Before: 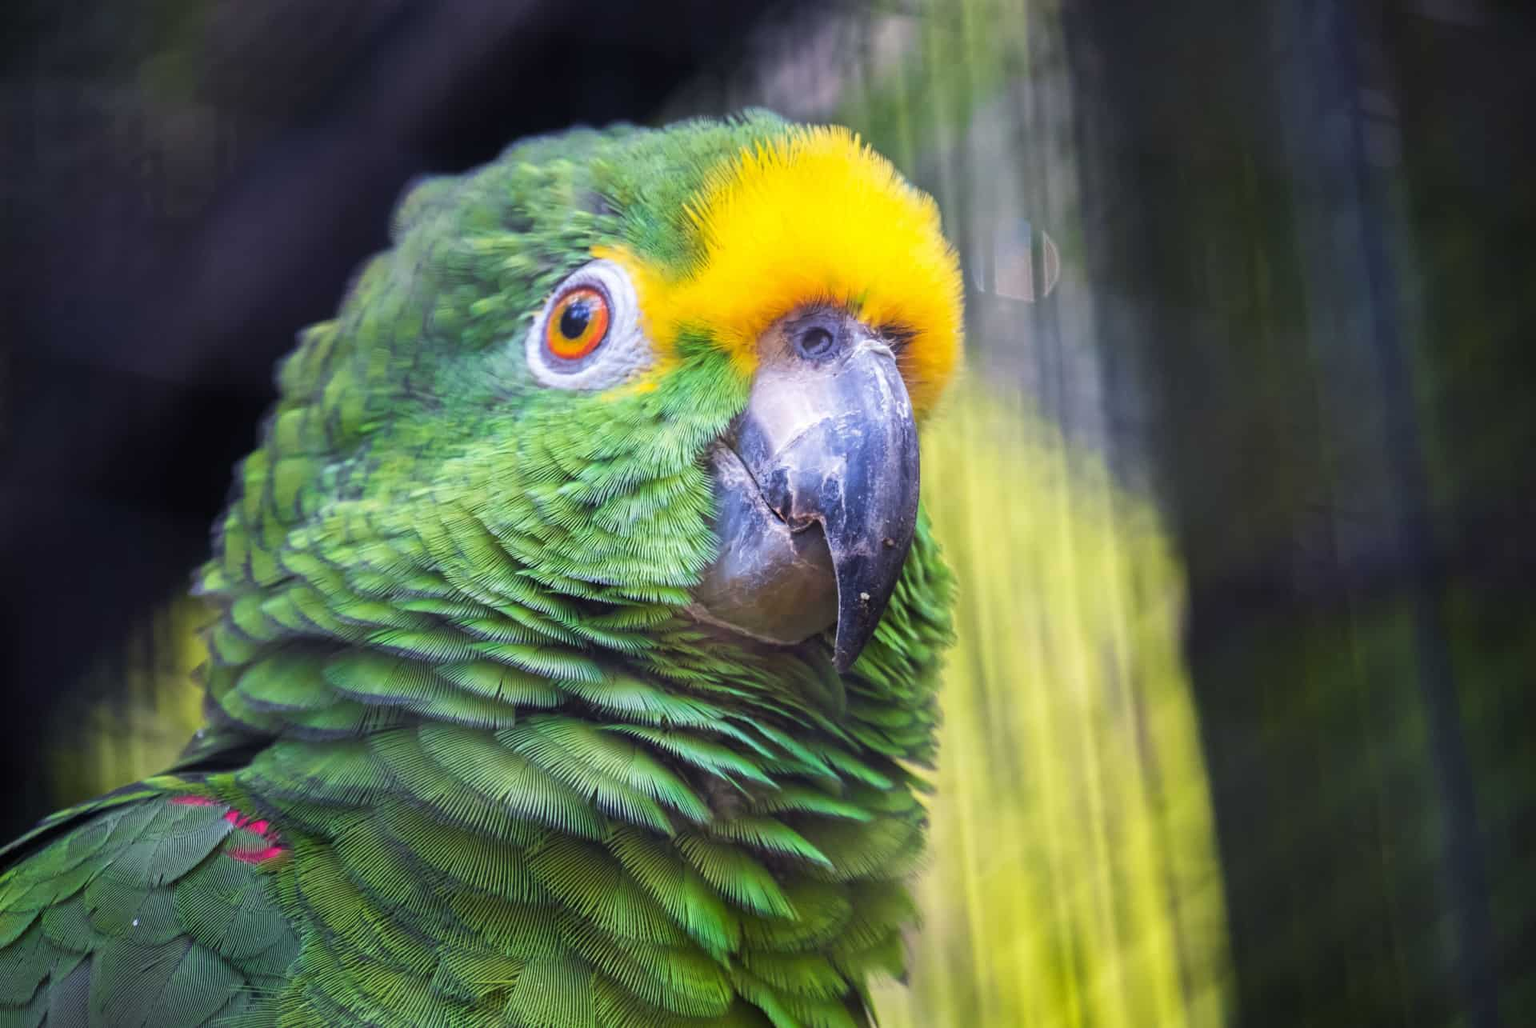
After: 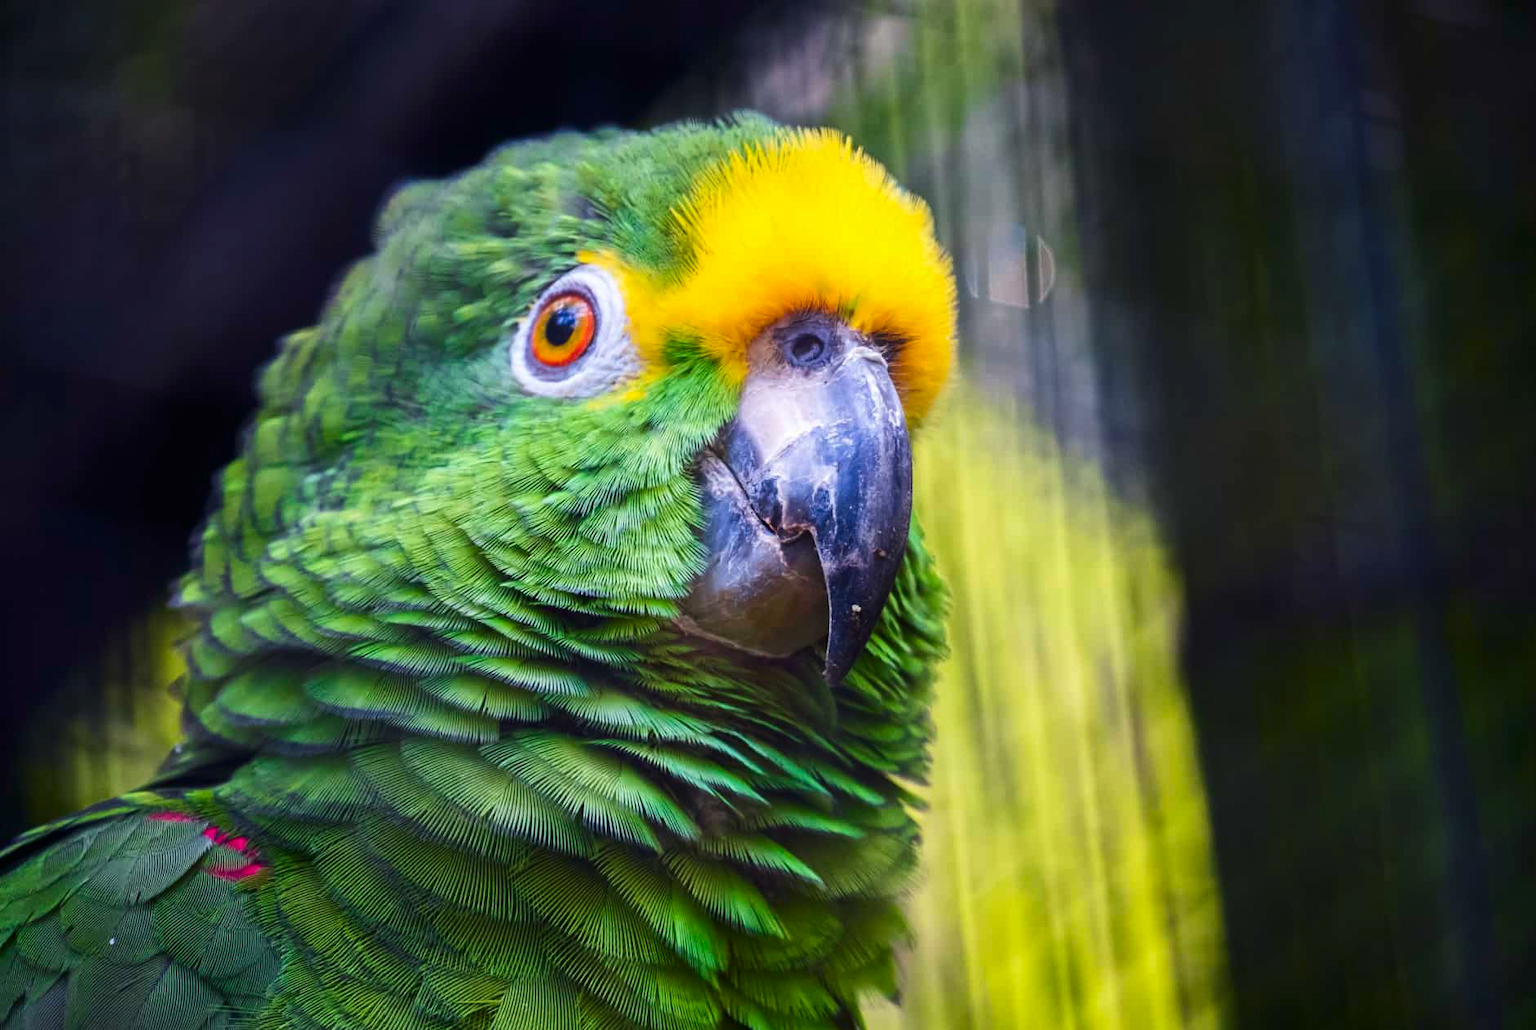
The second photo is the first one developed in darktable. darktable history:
crop: left 1.676%, right 0.285%, bottom 1.69%
contrast brightness saturation: contrast 0.123, brightness -0.115, saturation 0.202
